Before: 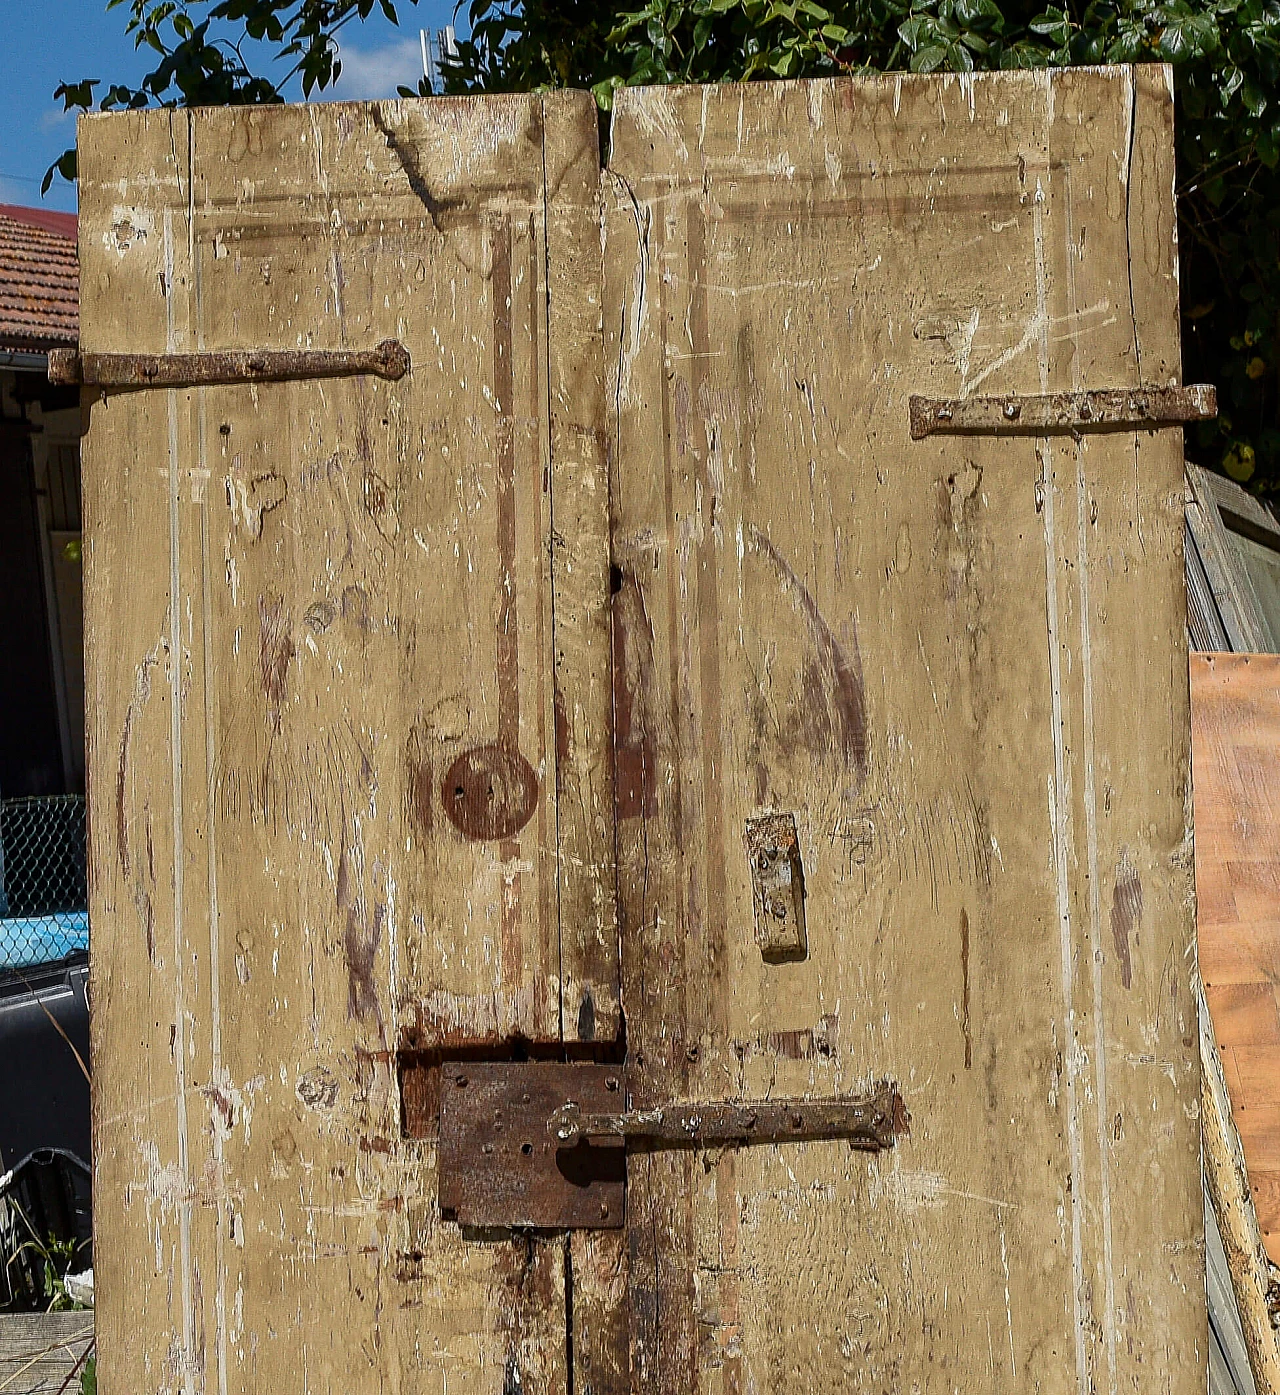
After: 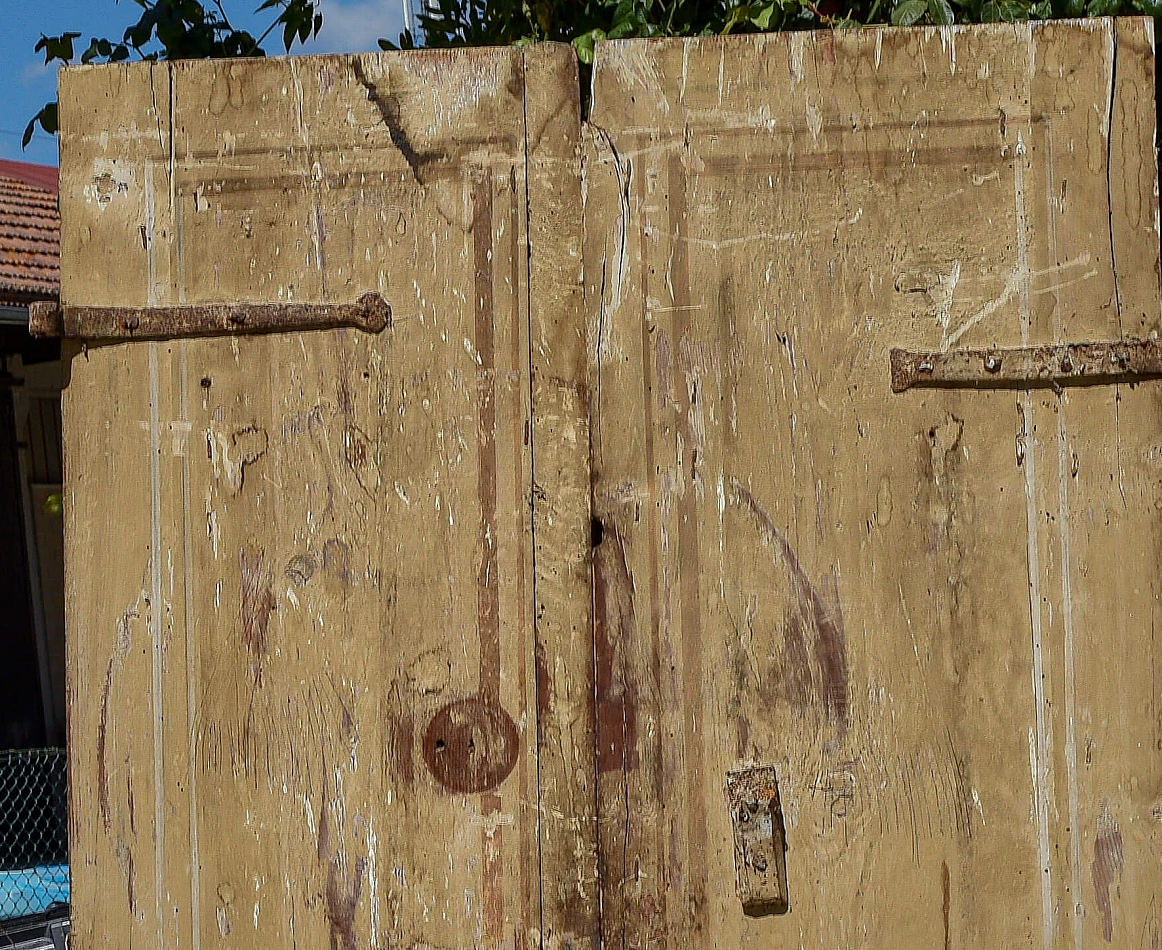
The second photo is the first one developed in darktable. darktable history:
shadows and highlights: shadows -19.06, highlights -73.37
crop: left 1.559%, top 3.412%, right 7.618%, bottom 28.447%
